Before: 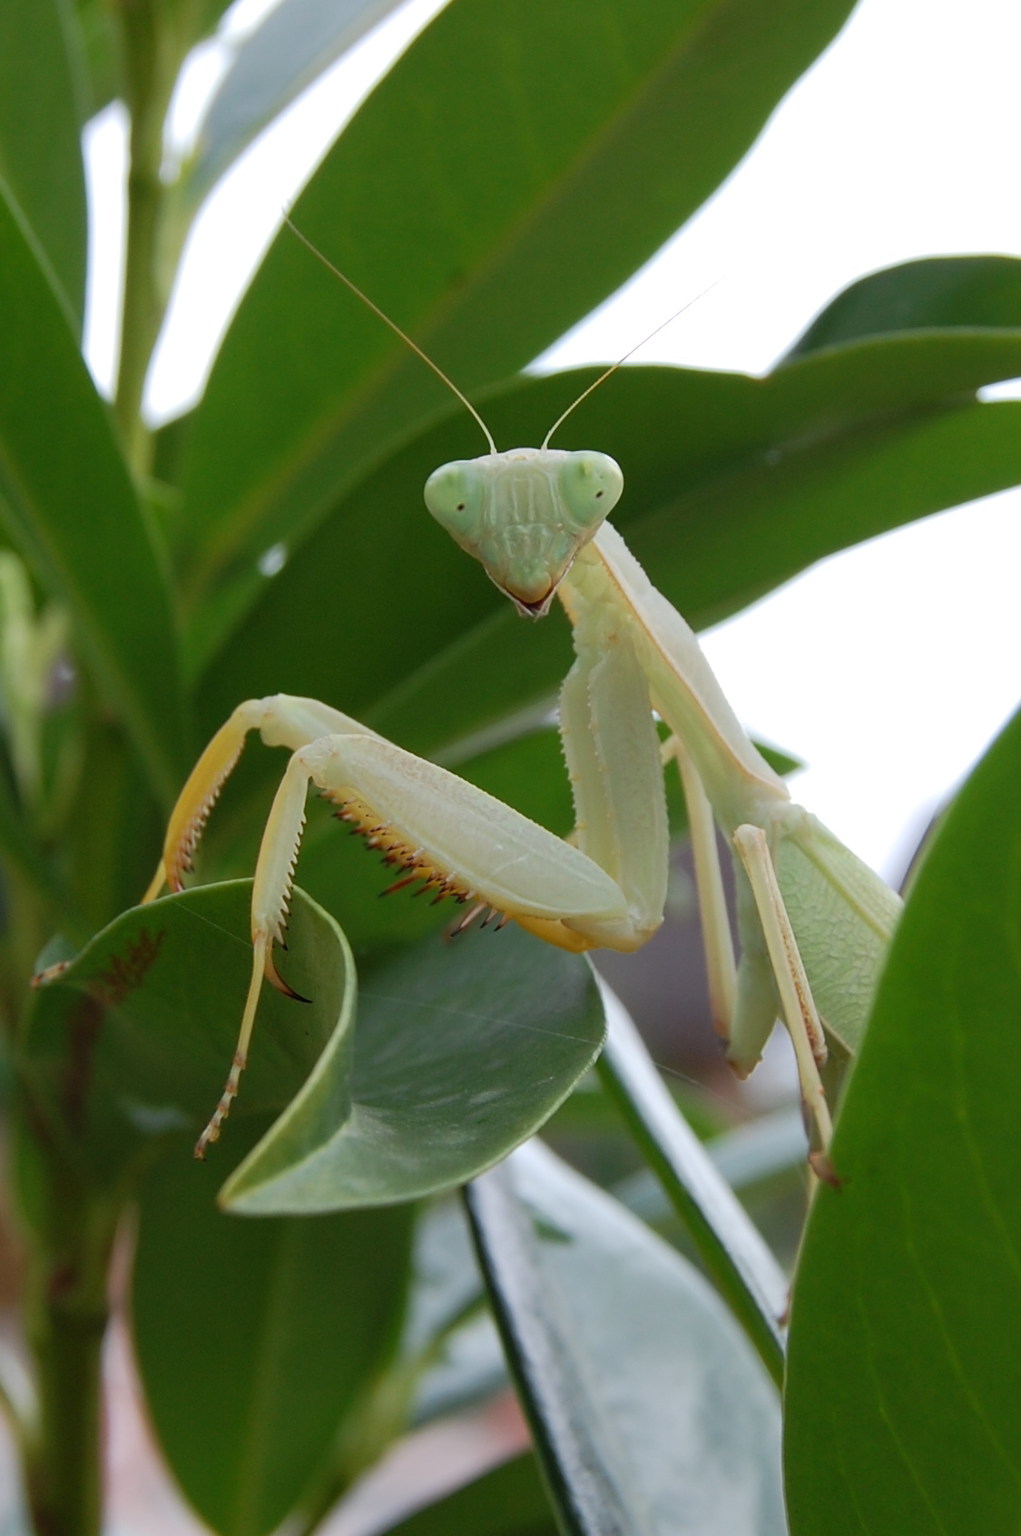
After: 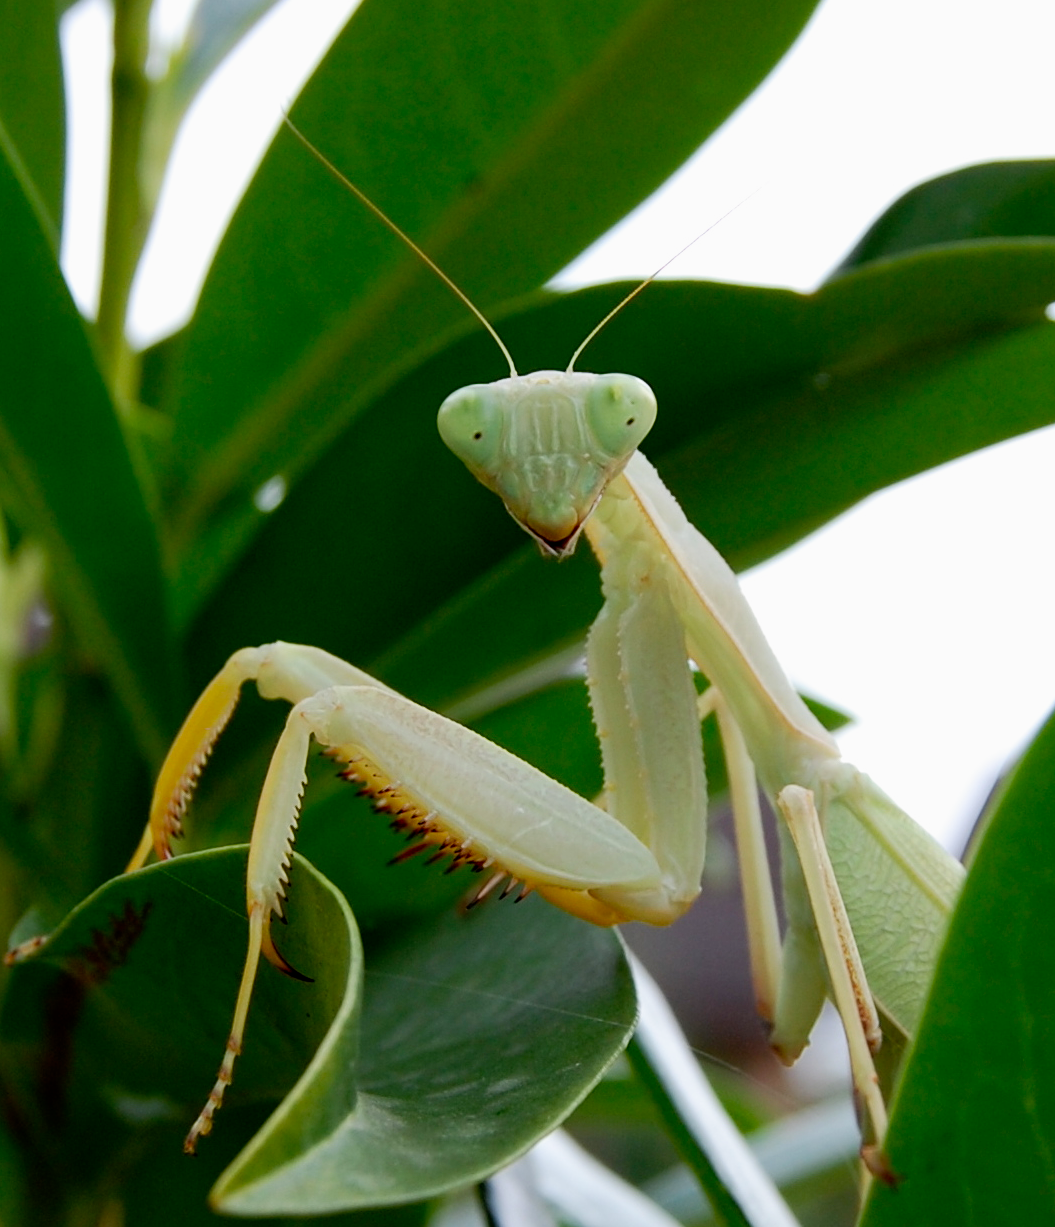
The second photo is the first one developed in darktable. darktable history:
crop: left 2.737%, top 7.287%, right 3.421%, bottom 20.179%
filmic rgb: black relative exposure -6.3 EV, white relative exposure 2.8 EV, threshold 3 EV, target black luminance 0%, hardness 4.6, latitude 67.35%, contrast 1.292, shadows ↔ highlights balance -3.5%, preserve chrominance no, color science v4 (2020), contrast in shadows soft, enable highlight reconstruction true
